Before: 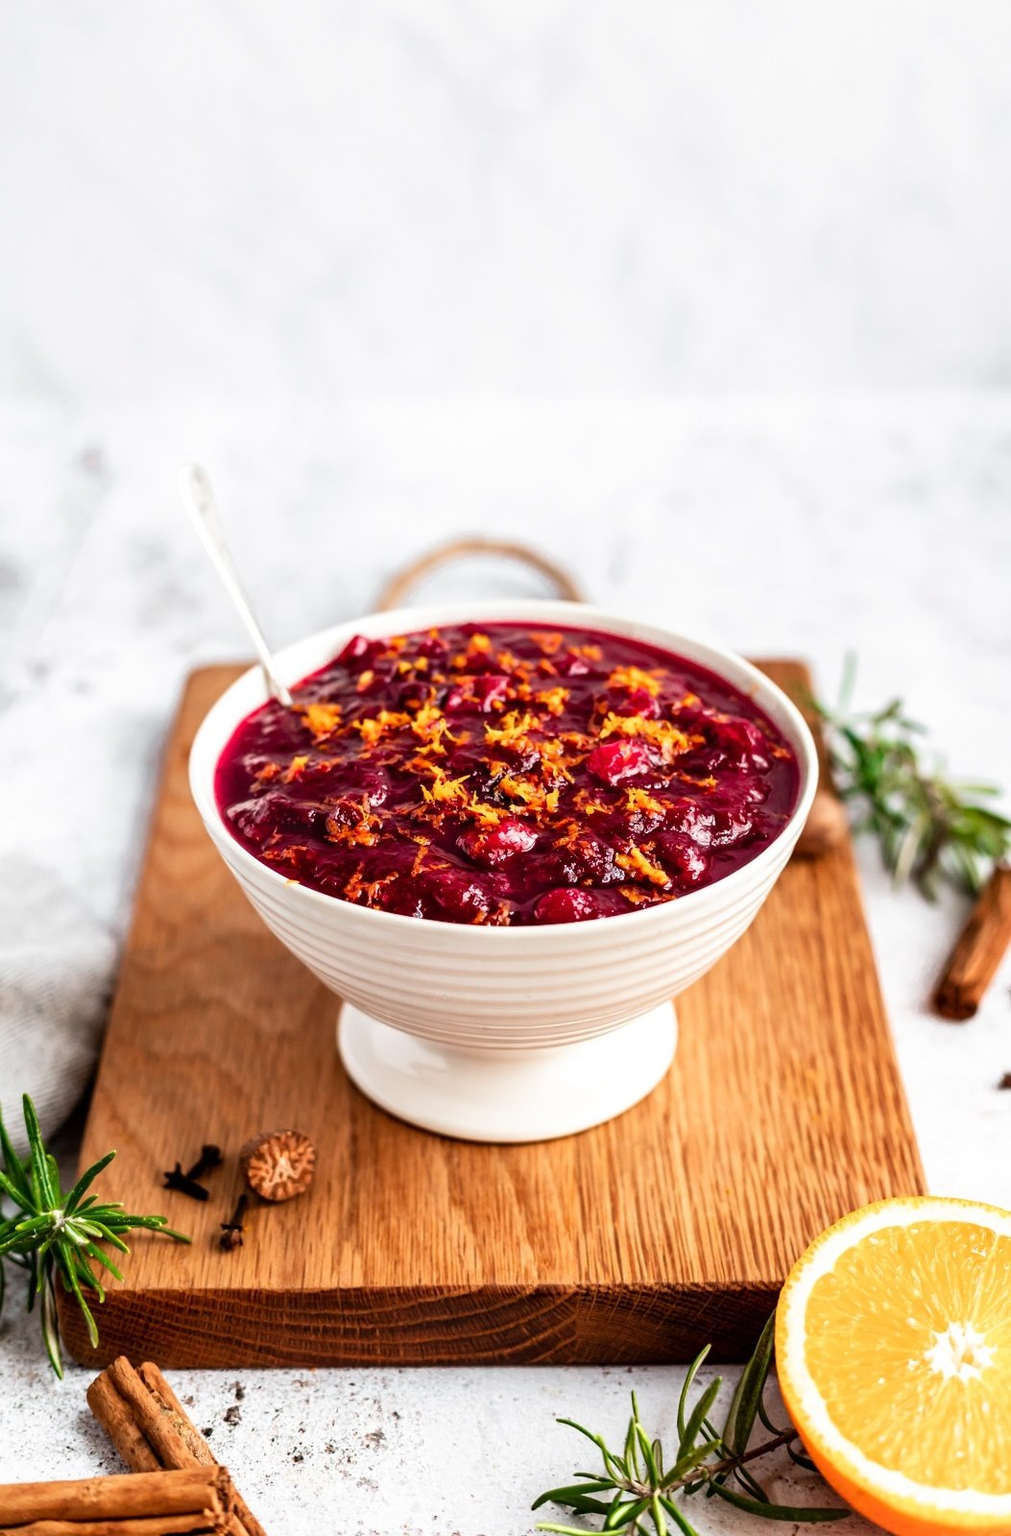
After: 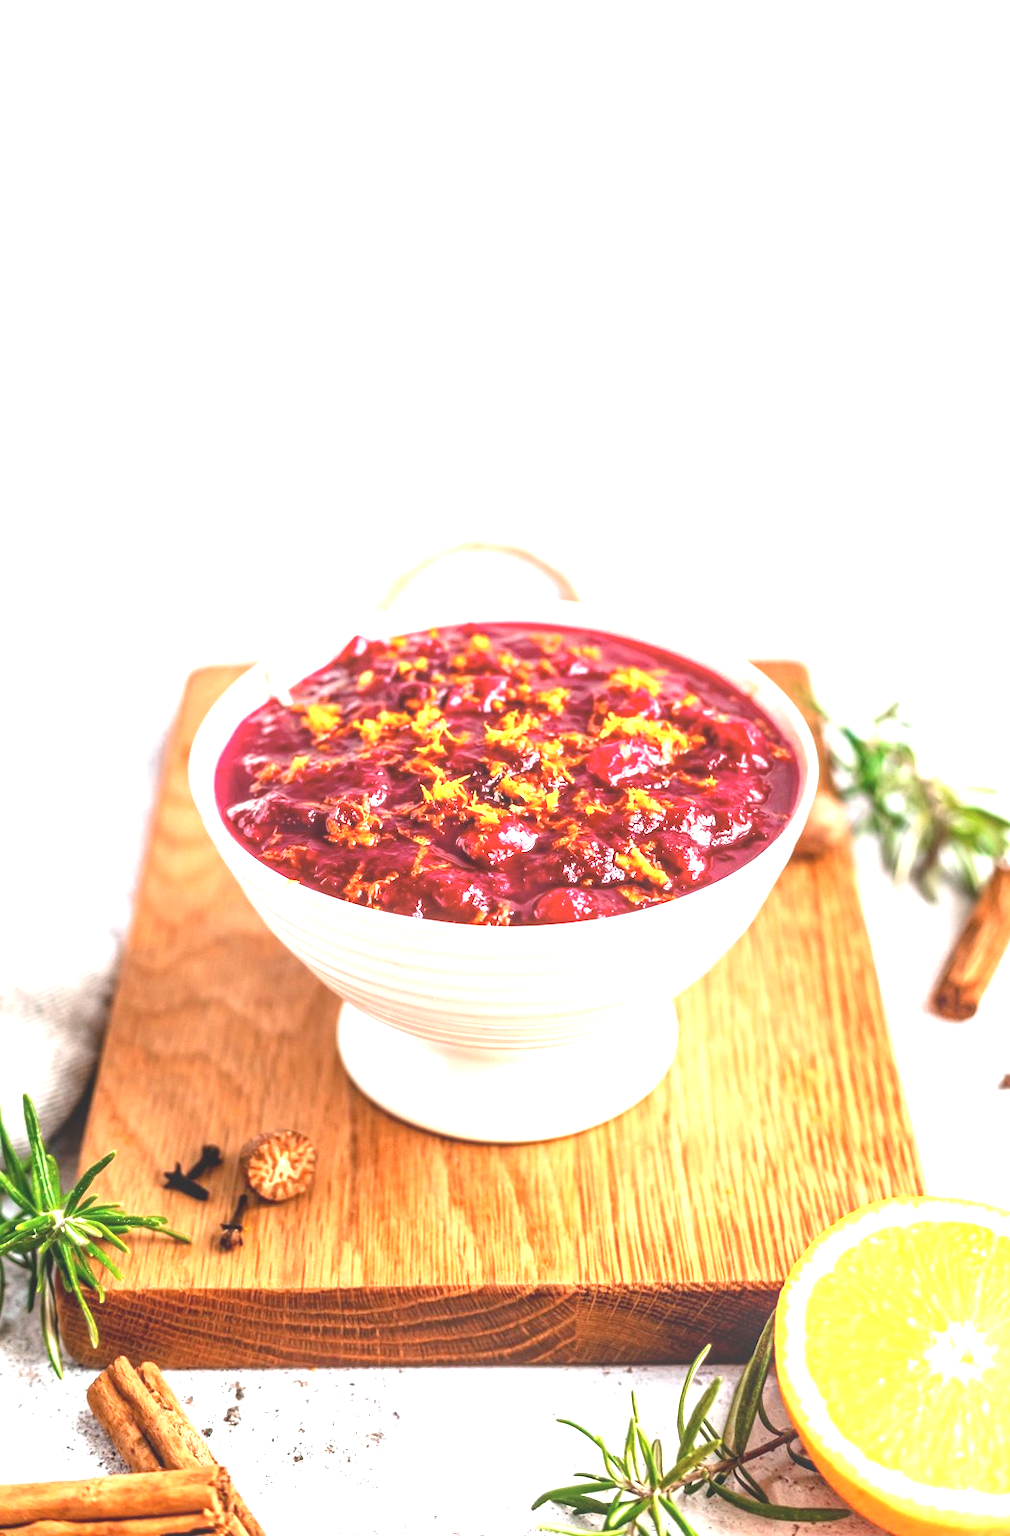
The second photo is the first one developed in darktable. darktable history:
exposure: black level correction 0, exposure 1.106 EV, compensate highlight preservation false
local contrast: highlights 47%, shadows 6%, detail 101%
